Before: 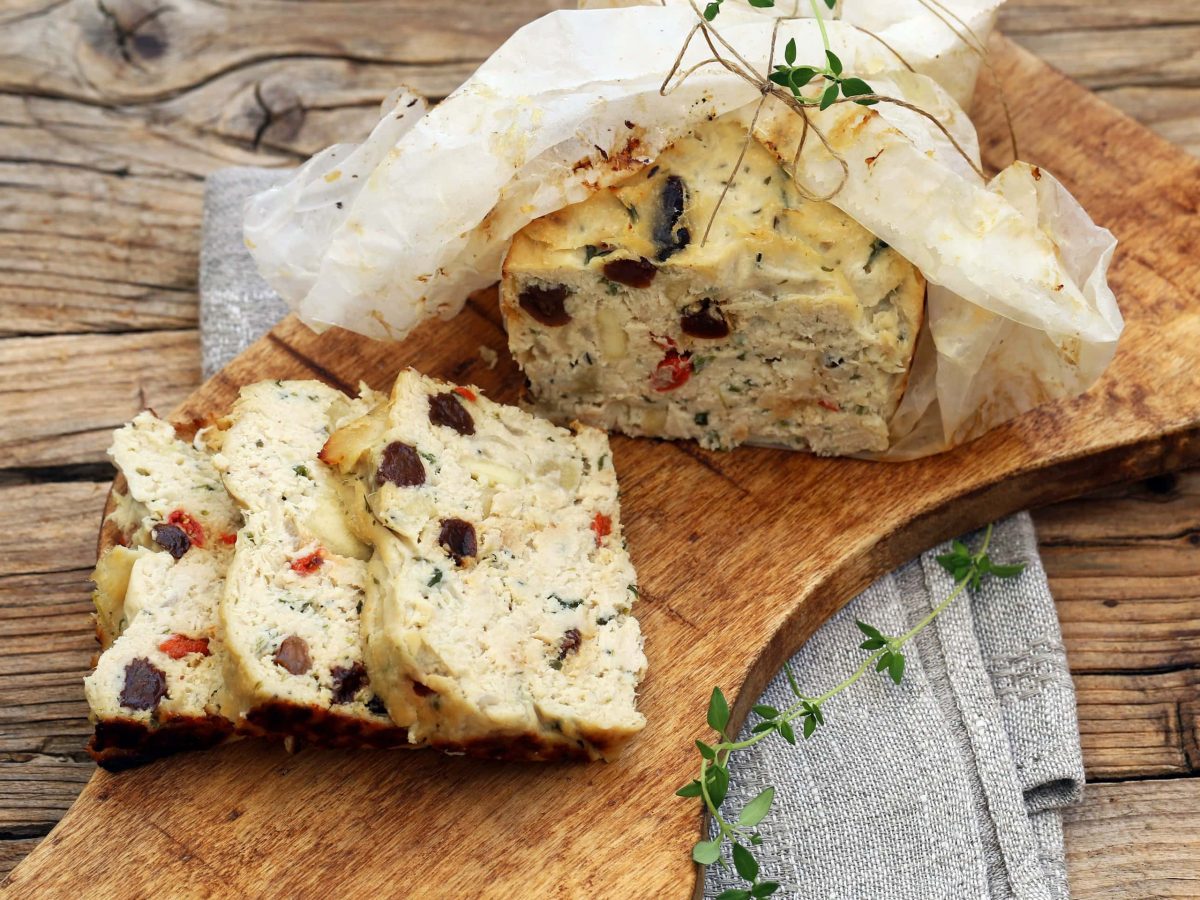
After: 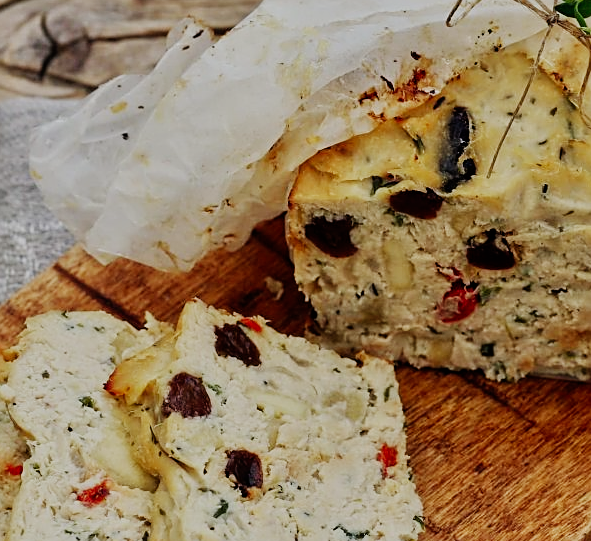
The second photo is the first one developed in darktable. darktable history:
sharpen: on, module defaults
tone equalizer: -8 EV -0.002 EV, -7 EV 0.005 EV, -6 EV -0.008 EV, -5 EV 0.007 EV, -4 EV -0.042 EV, -3 EV -0.233 EV, -2 EV -0.662 EV, -1 EV -0.983 EV, +0 EV -0.969 EV, smoothing diameter 2%, edges refinement/feathering 20, mask exposure compensation -1.57 EV, filter diffusion 5
crop: left 17.835%, top 7.675%, right 32.881%, bottom 32.213%
sigmoid: contrast 1.7, skew -0.2, preserve hue 0%, red attenuation 0.1, red rotation 0.035, green attenuation 0.1, green rotation -0.017, blue attenuation 0.15, blue rotation -0.052, base primaries Rec2020
